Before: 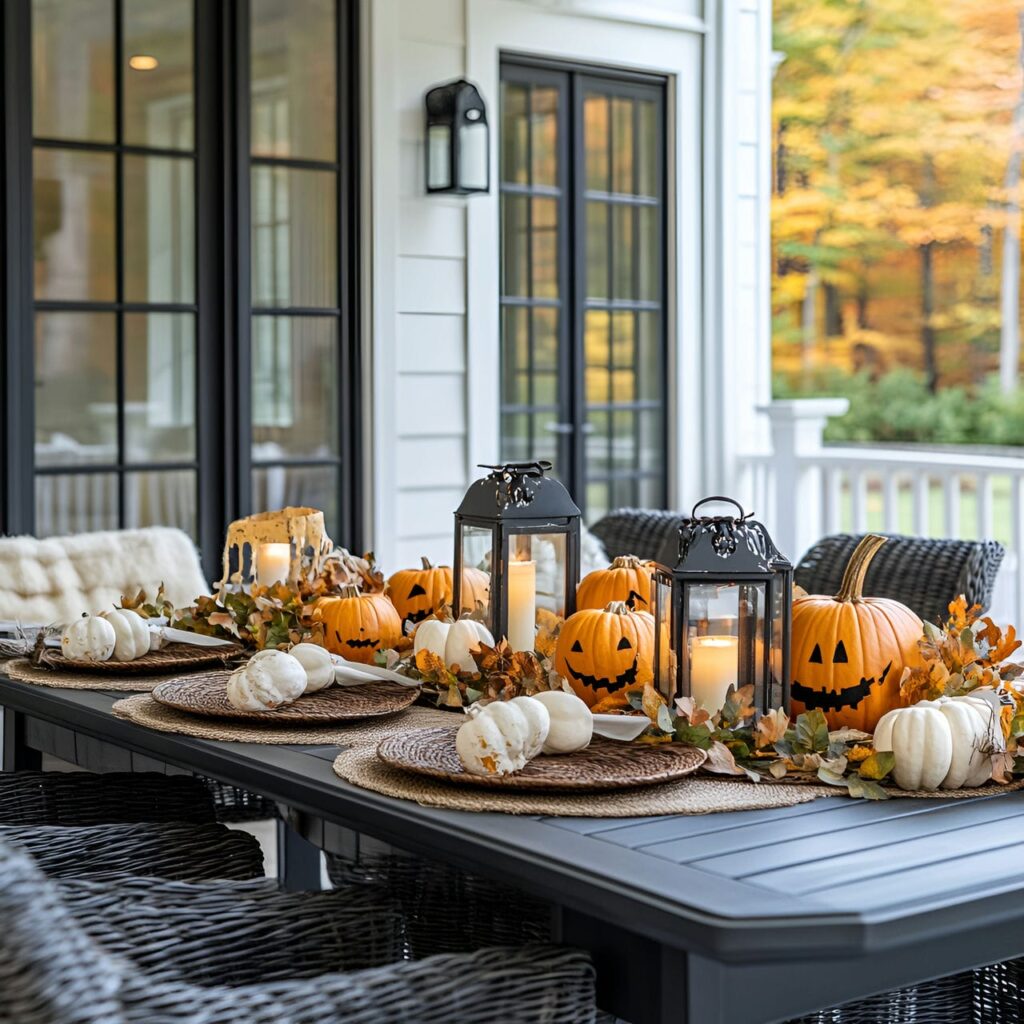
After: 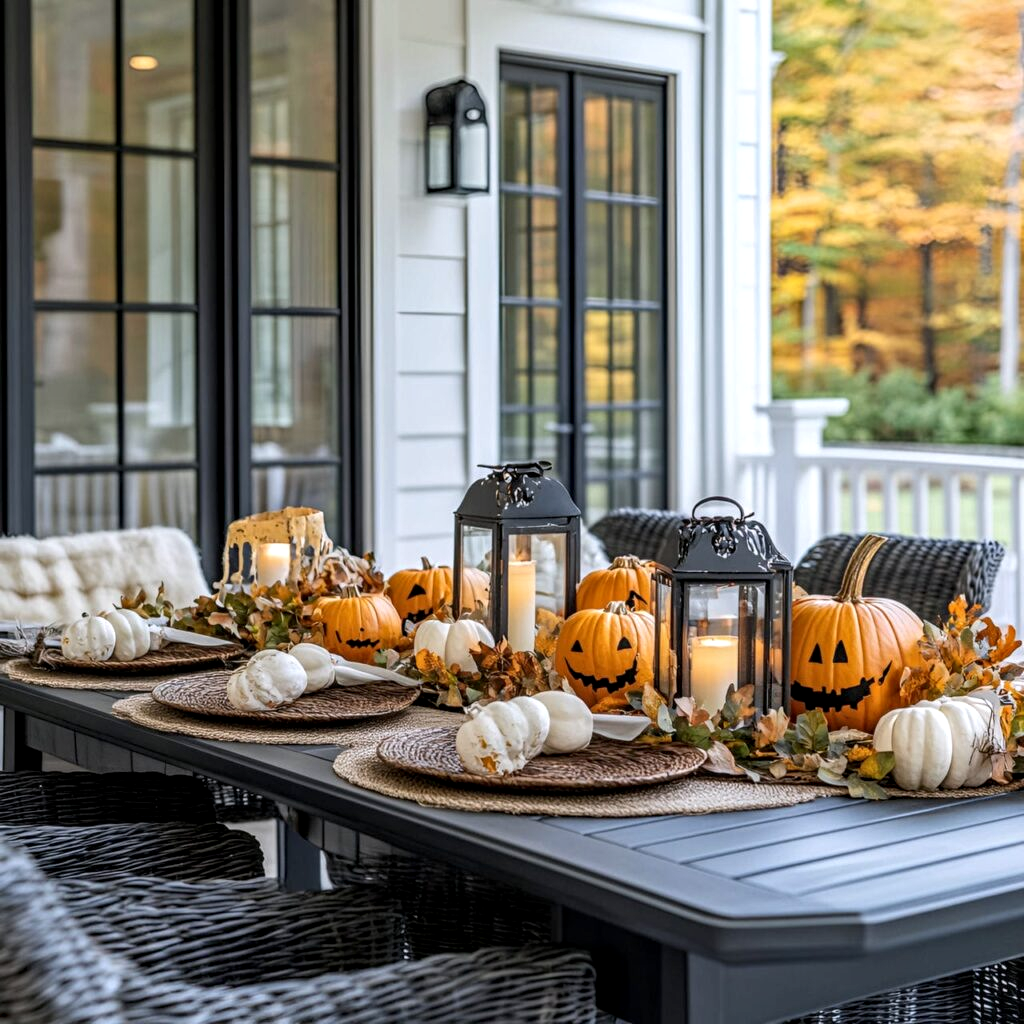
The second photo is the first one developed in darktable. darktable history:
local contrast: detail 130%
levels: mode automatic
white balance: red 1.004, blue 1.024
